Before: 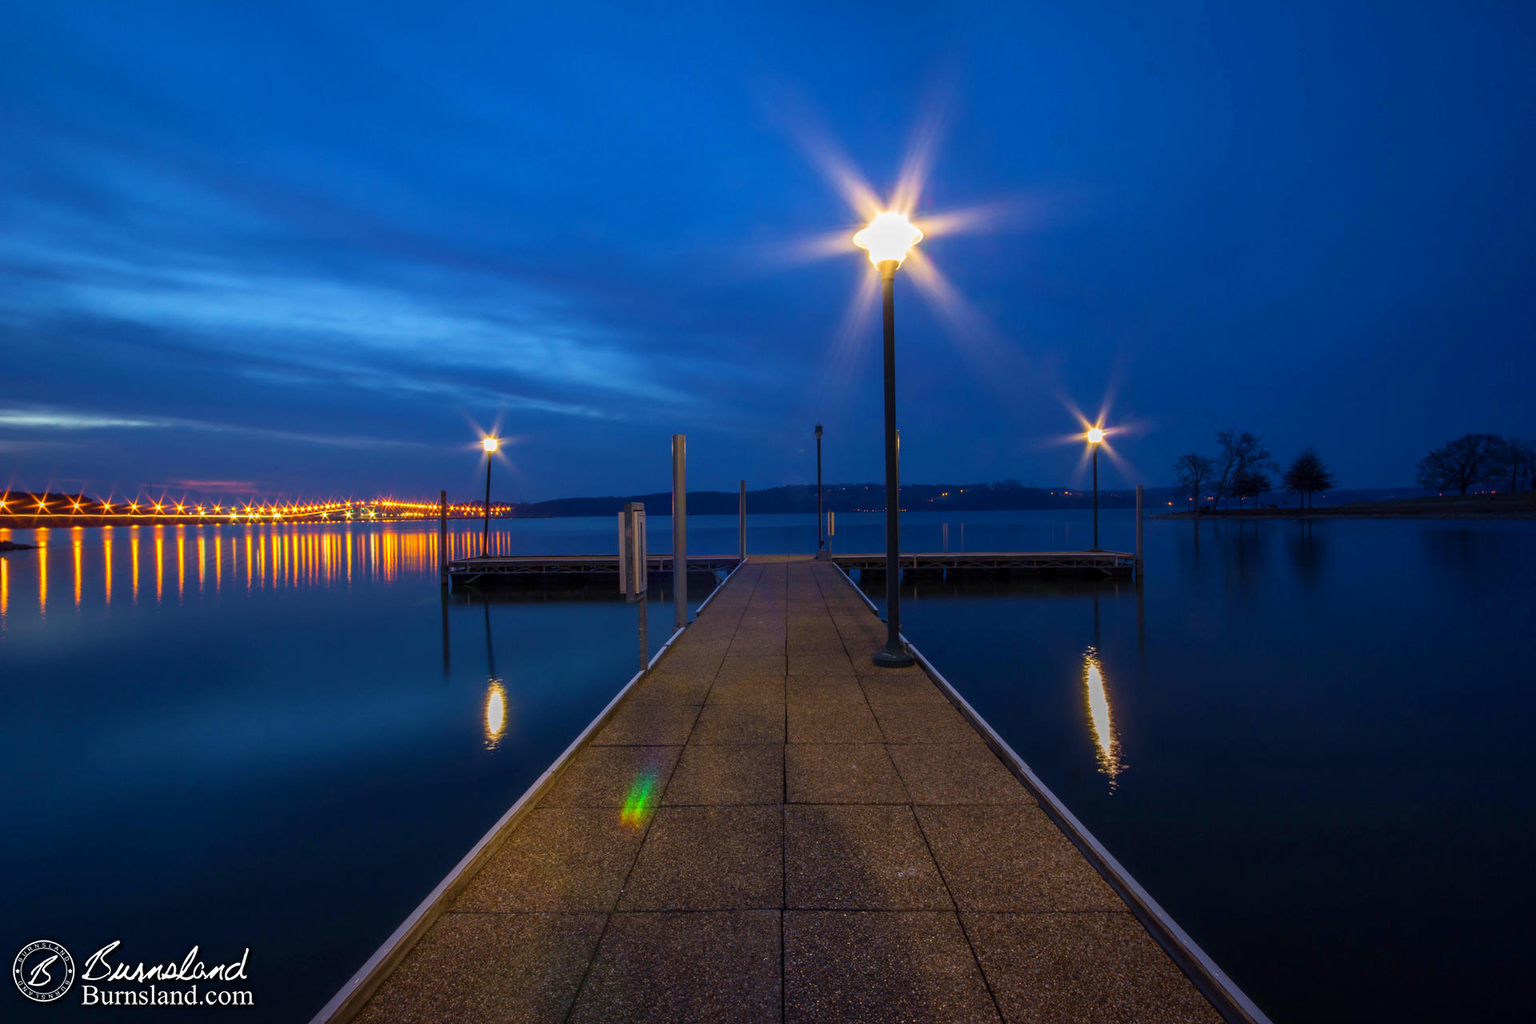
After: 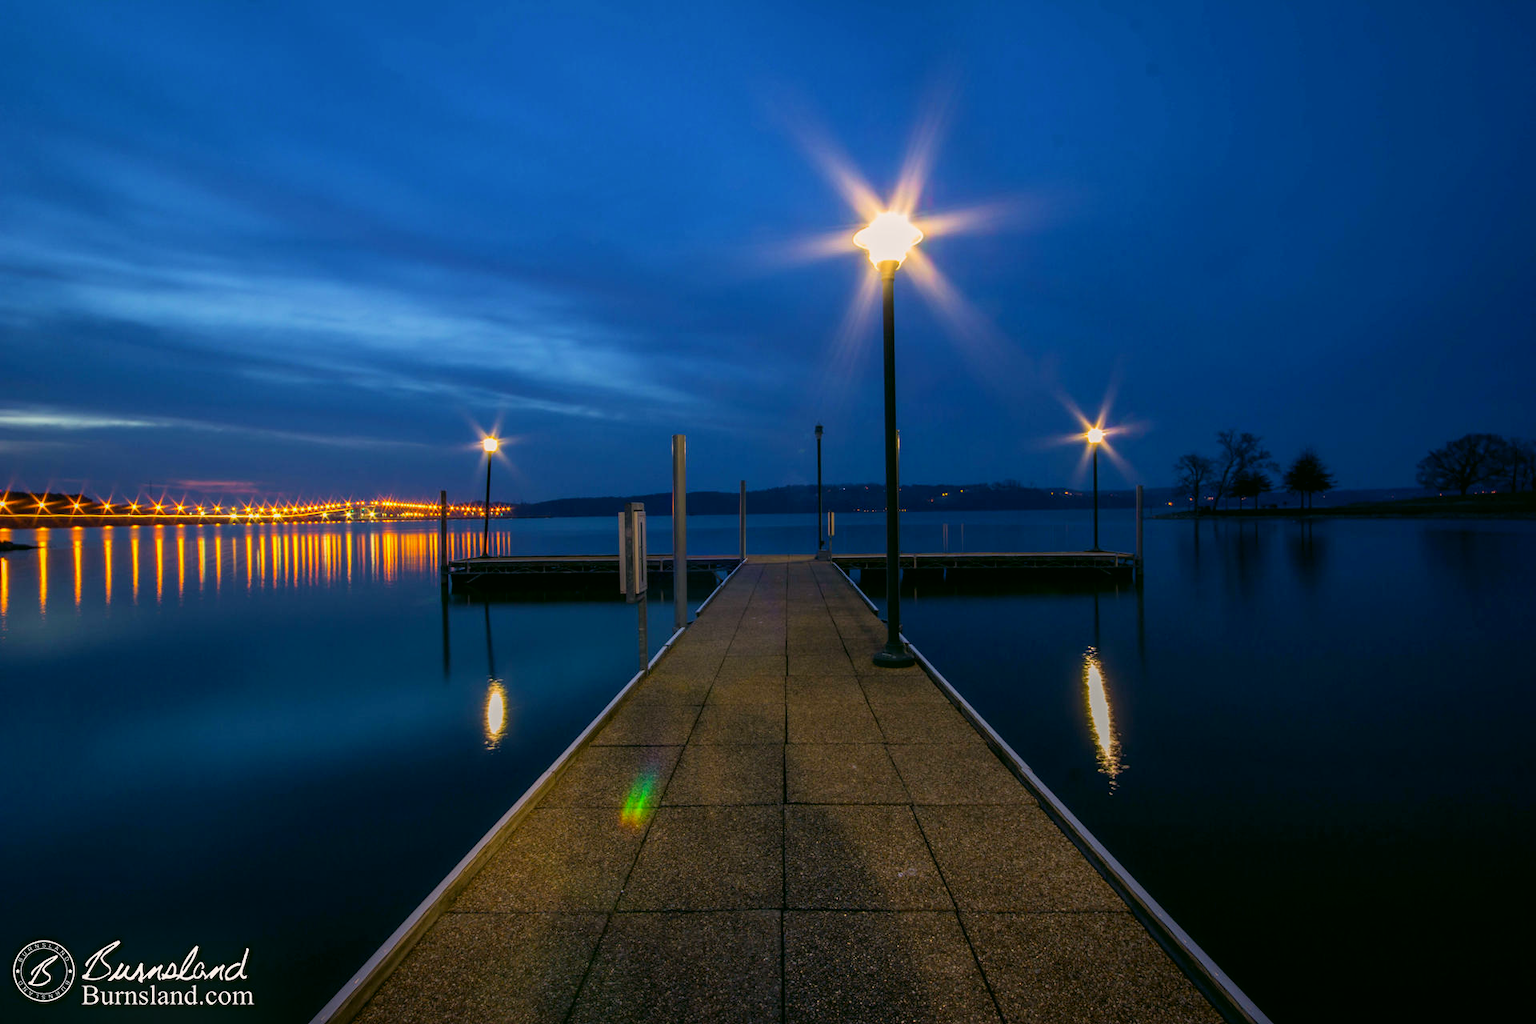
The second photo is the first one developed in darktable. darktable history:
exposure: black level correction 0.001, compensate highlight preservation false
filmic rgb: black relative exposure -9.5 EV, white relative exposure 3.02 EV, hardness 6.12
bloom: size 9%, threshold 100%, strength 7%
color correction: highlights a* 4.02, highlights b* 4.98, shadows a* -7.55, shadows b* 4.98
